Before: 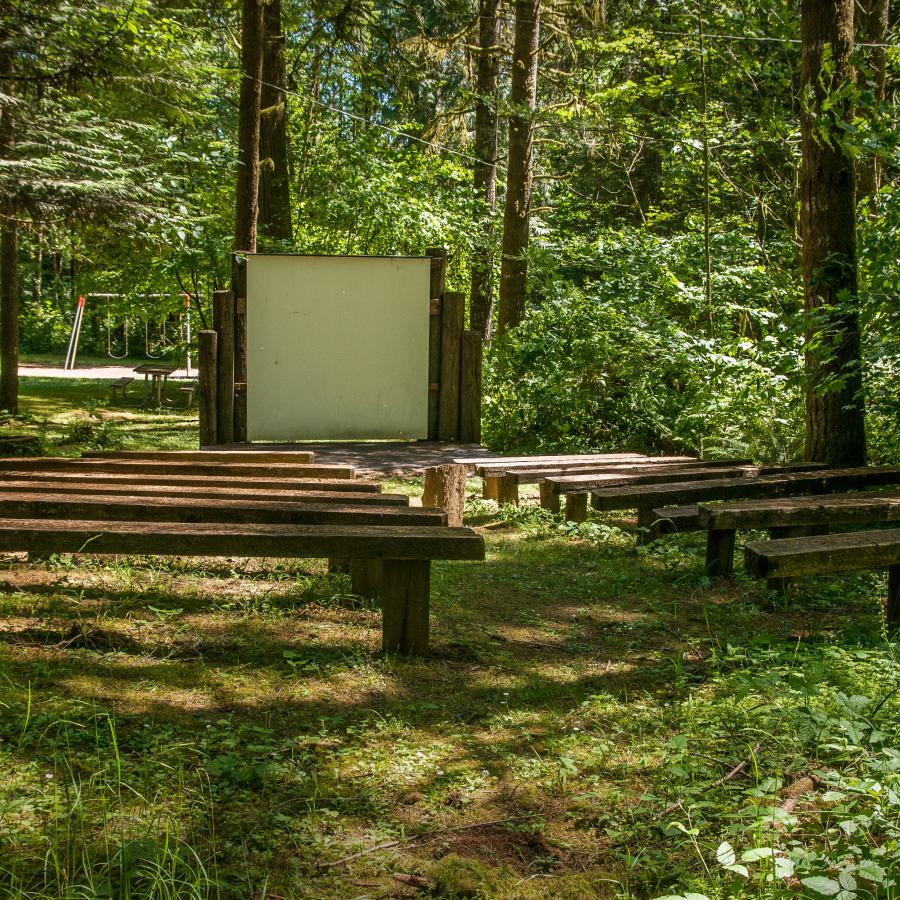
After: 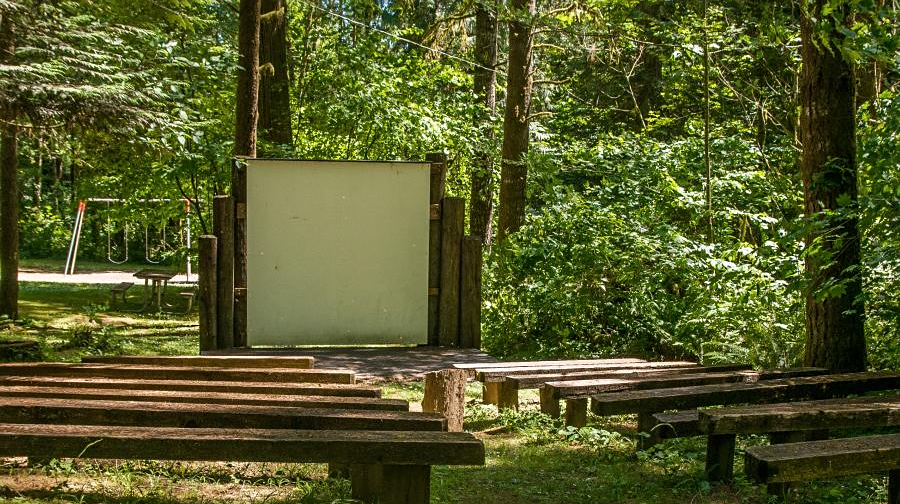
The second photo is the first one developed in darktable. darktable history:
crop and rotate: top 10.577%, bottom 33.396%
sharpen: amount 0.214
